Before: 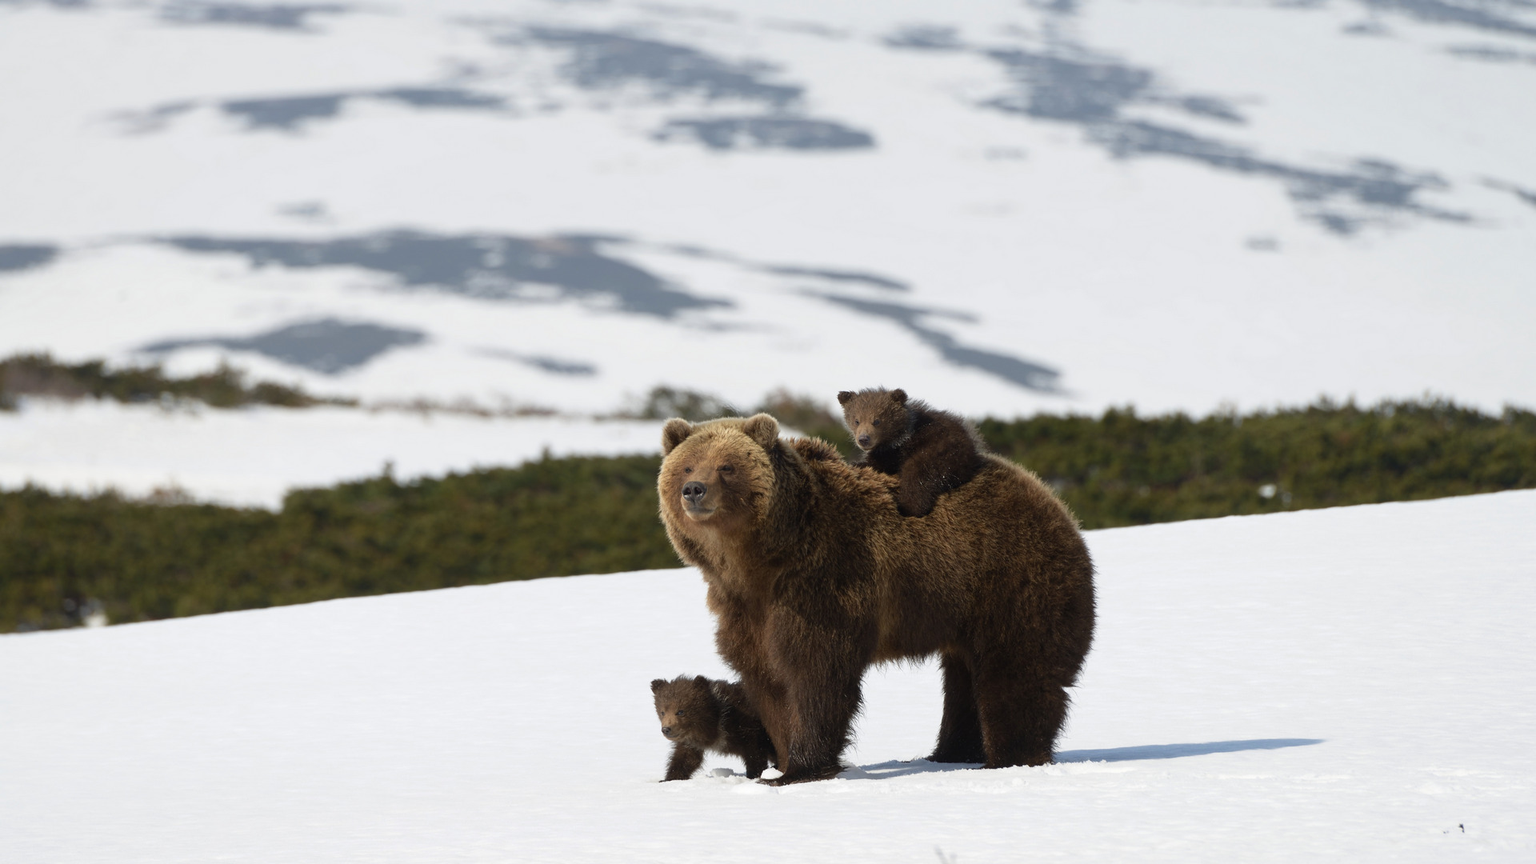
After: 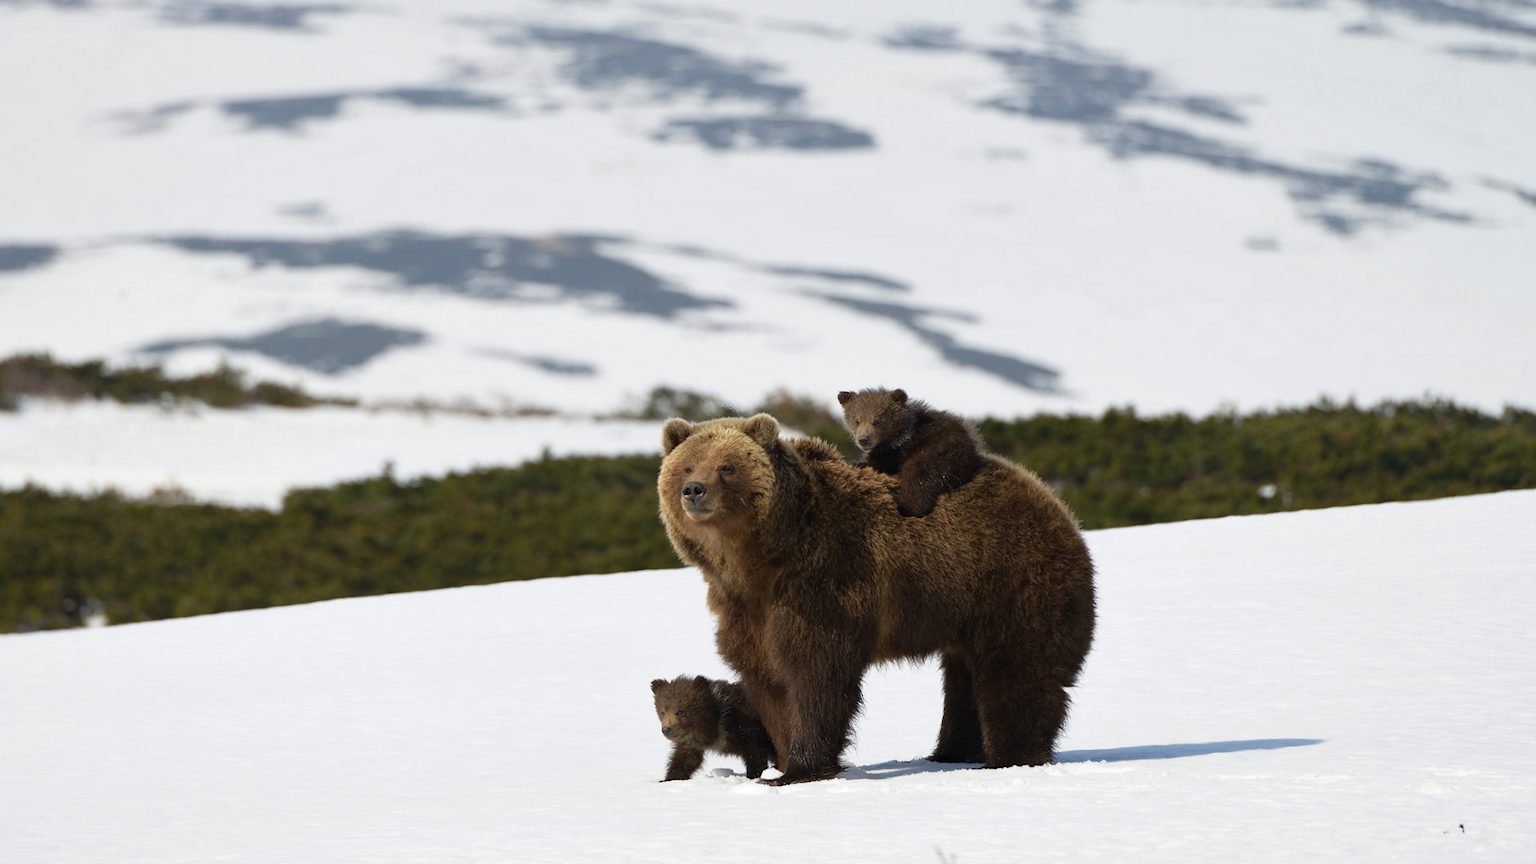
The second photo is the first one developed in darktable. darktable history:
haze removal: compatibility mode true, adaptive false
tone equalizer: mask exposure compensation -0.486 EV
